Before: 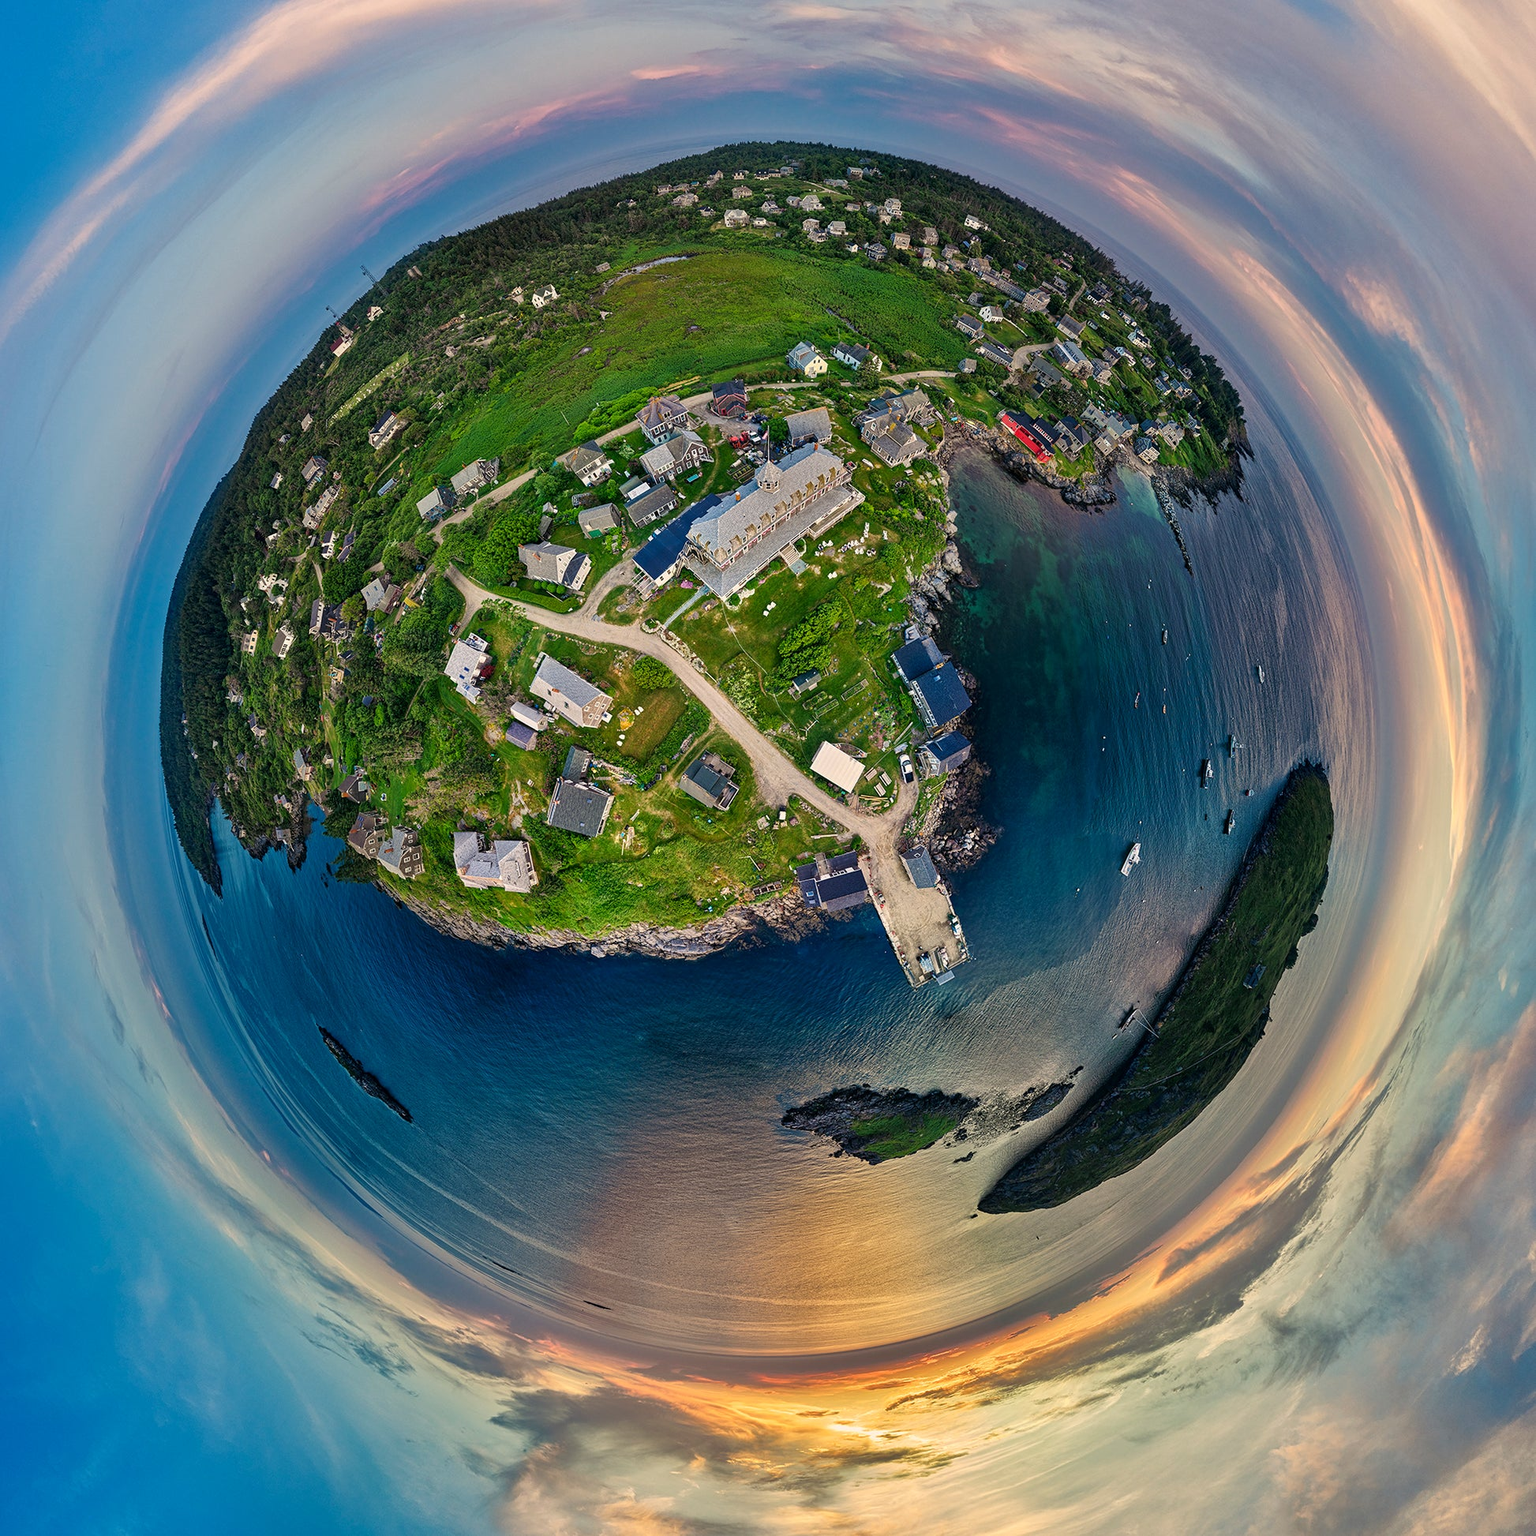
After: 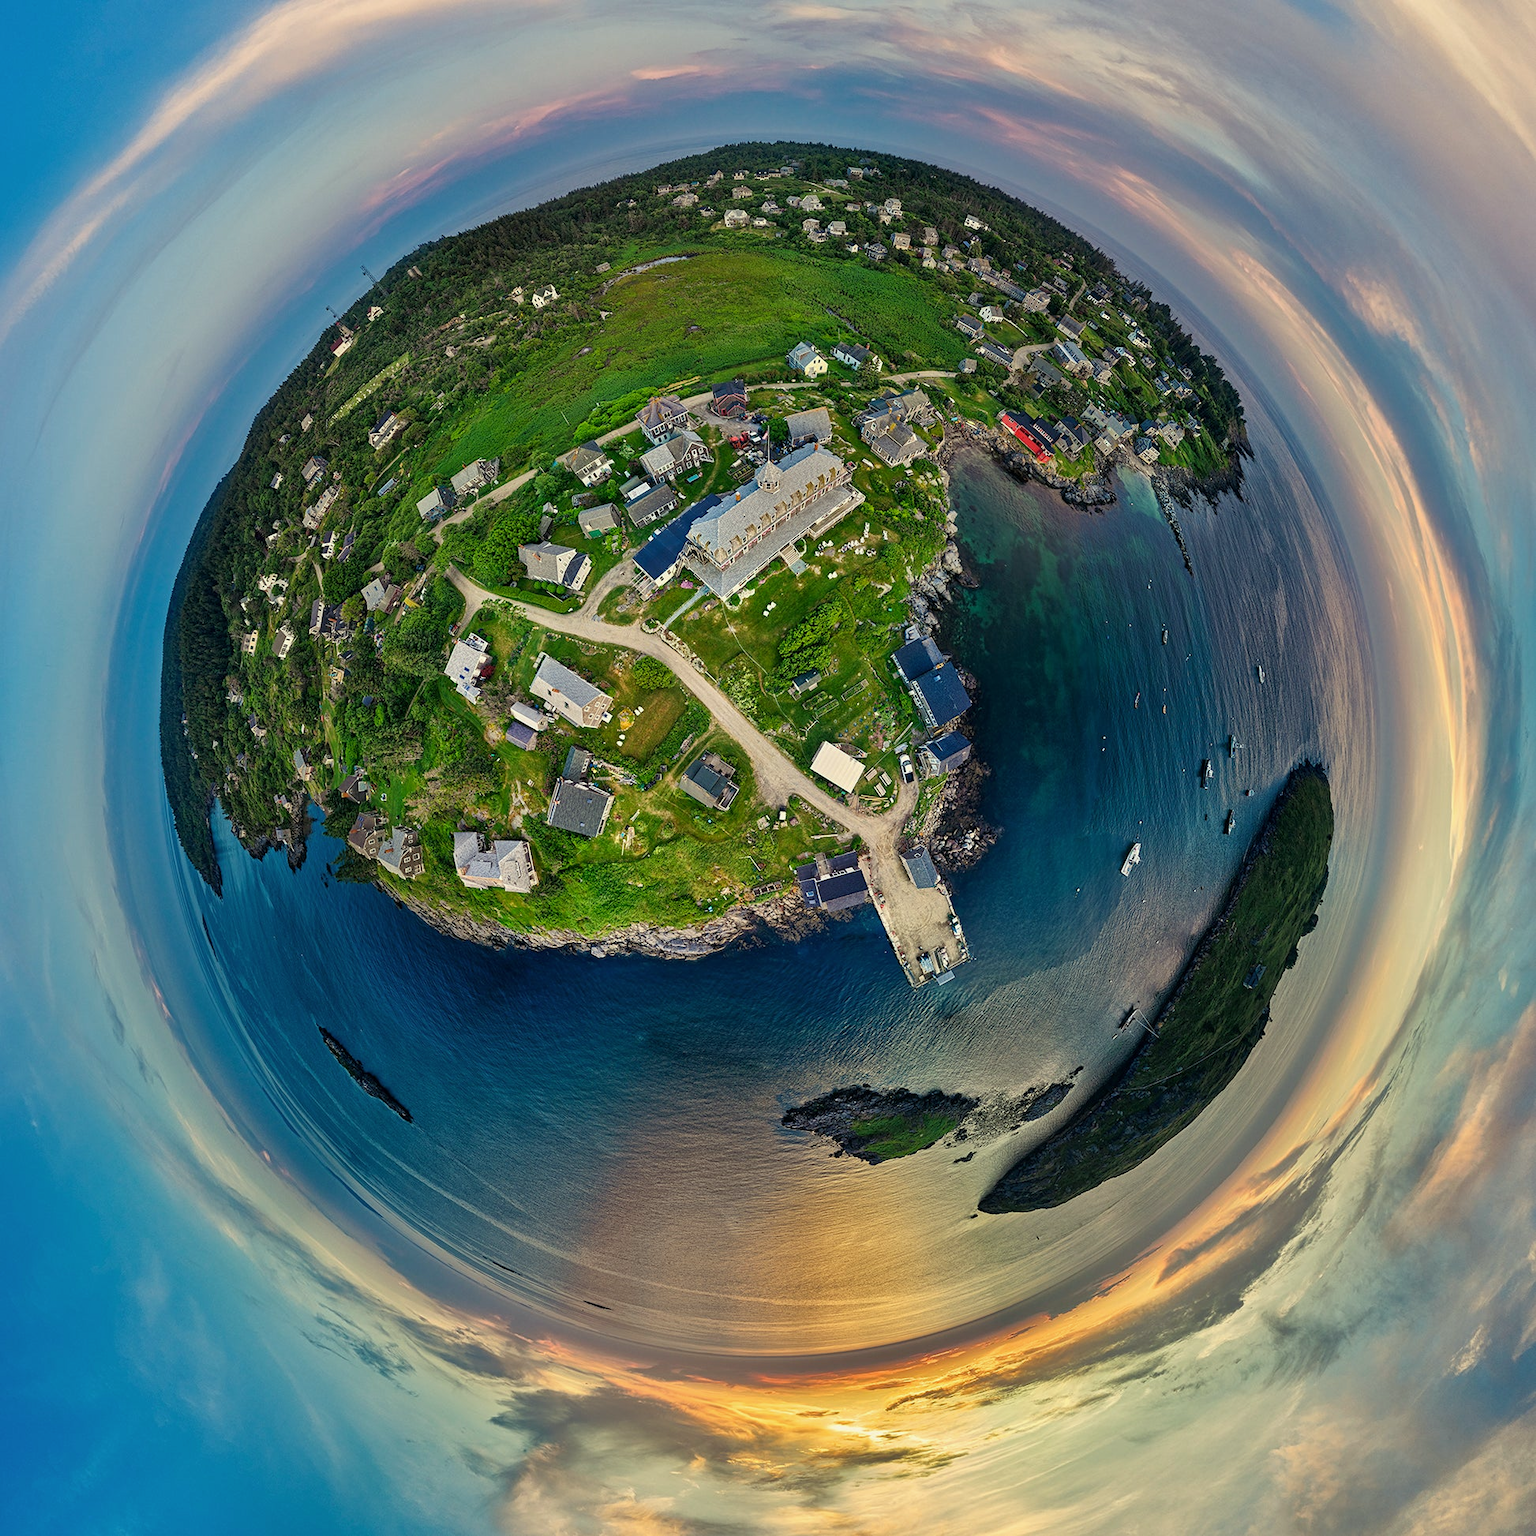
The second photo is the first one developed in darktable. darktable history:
color balance rgb: on, module defaults
color correction: highlights a* -4.73, highlights b* 5.06, saturation 0.97
